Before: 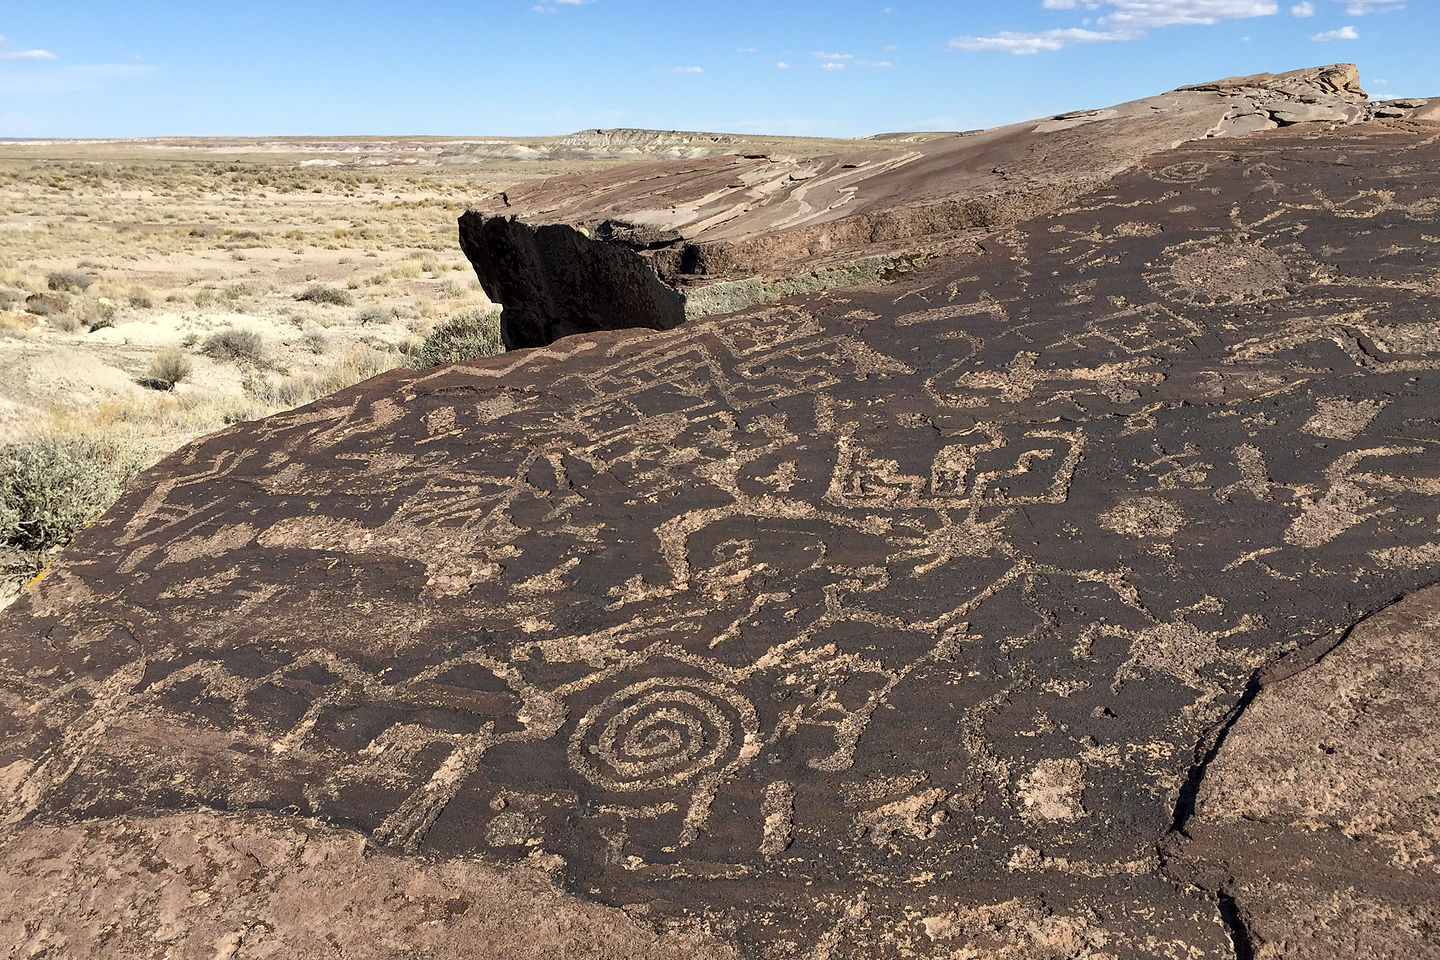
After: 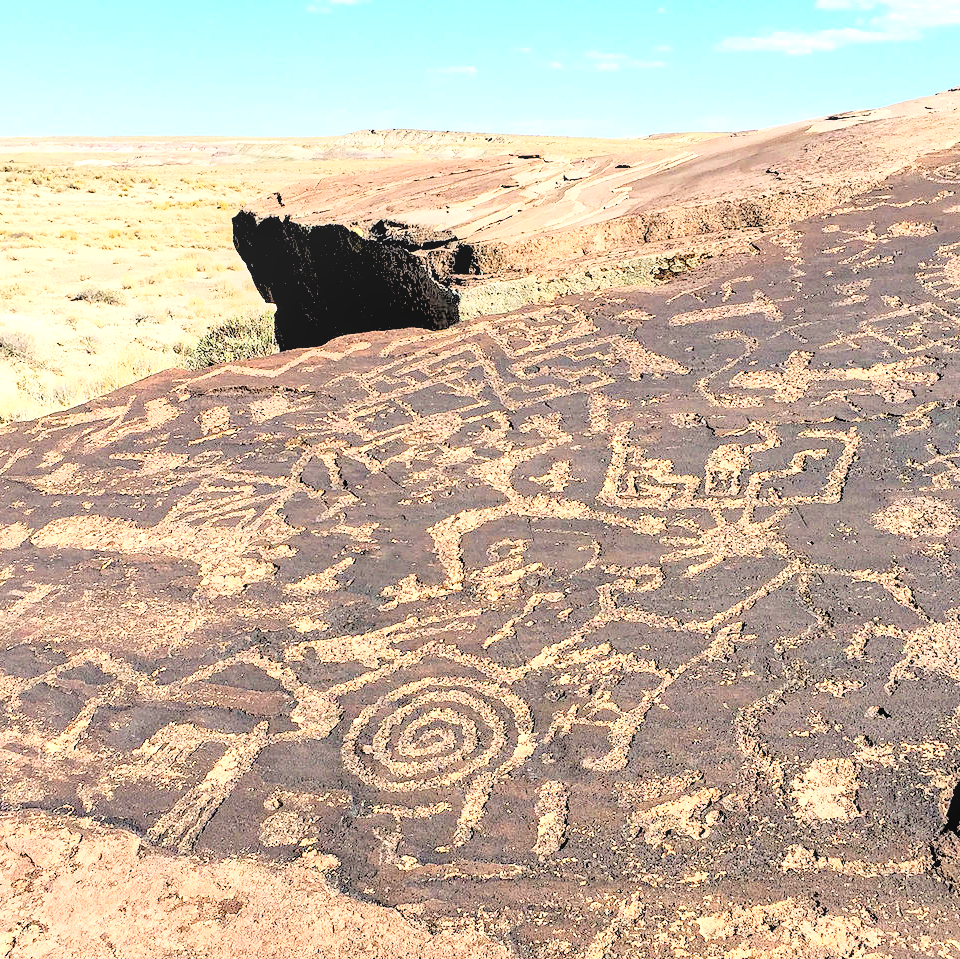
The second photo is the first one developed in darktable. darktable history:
base curve: curves: ch0 [(0, 0) (0.028, 0.03) (0.121, 0.232) (0.46, 0.748) (0.859, 0.968) (1, 1)]
local contrast: detail 117%
exposure: exposure 0.74 EV, compensate highlight preservation false
contrast brightness saturation: contrast 0.07, brightness -0.14, saturation 0.11
crop and rotate: left 15.754%, right 17.579%
rgb levels: levels [[0.027, 0.429, 0.996], [0, 0.5, 1], [0, 0.5, 1]]
